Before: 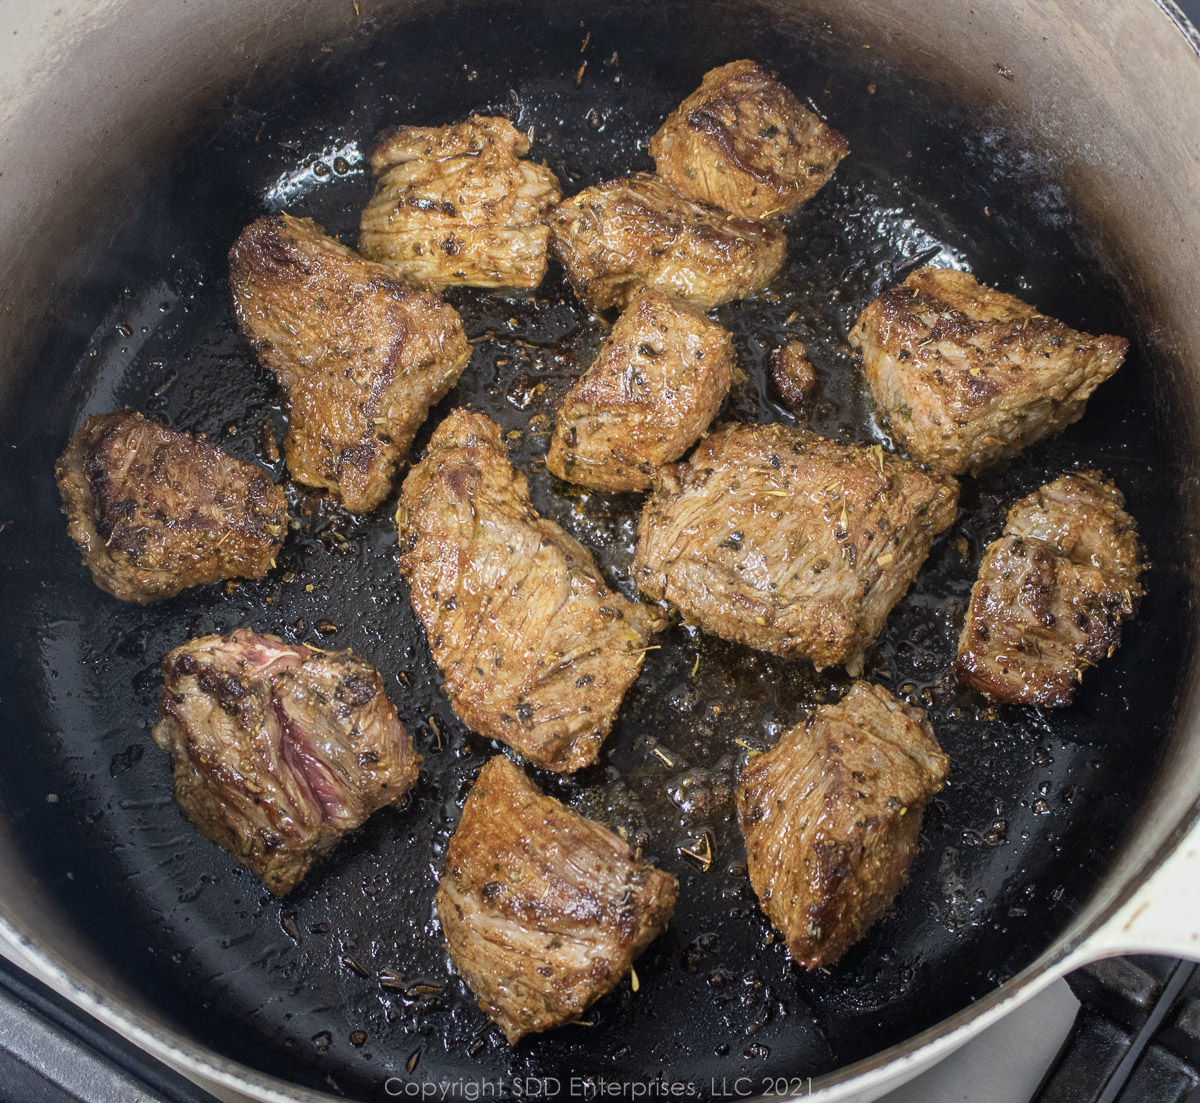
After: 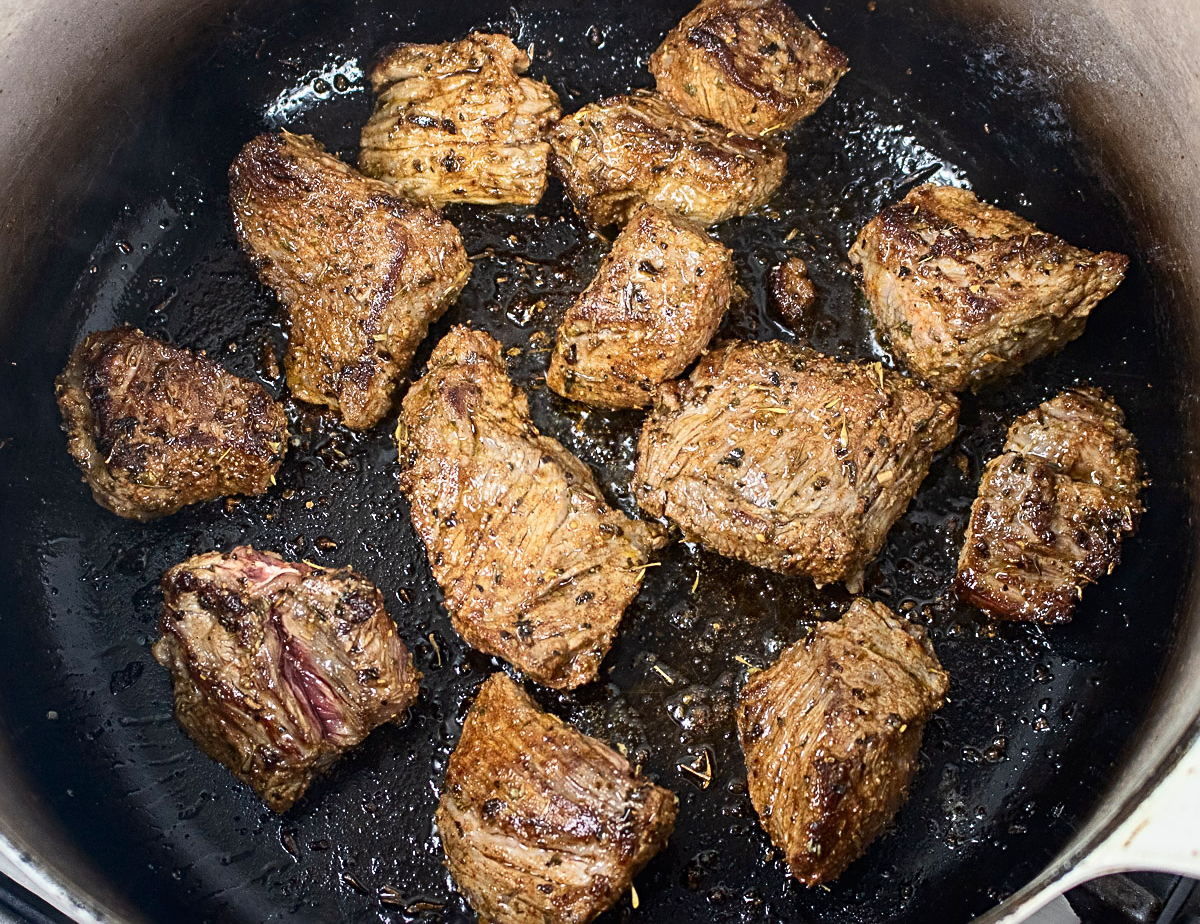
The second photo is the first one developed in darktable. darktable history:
contrast brightness saturation: contrast 0.216
sharpen: radius 3.102
crop: top 7.563%, bottom 7.895%
